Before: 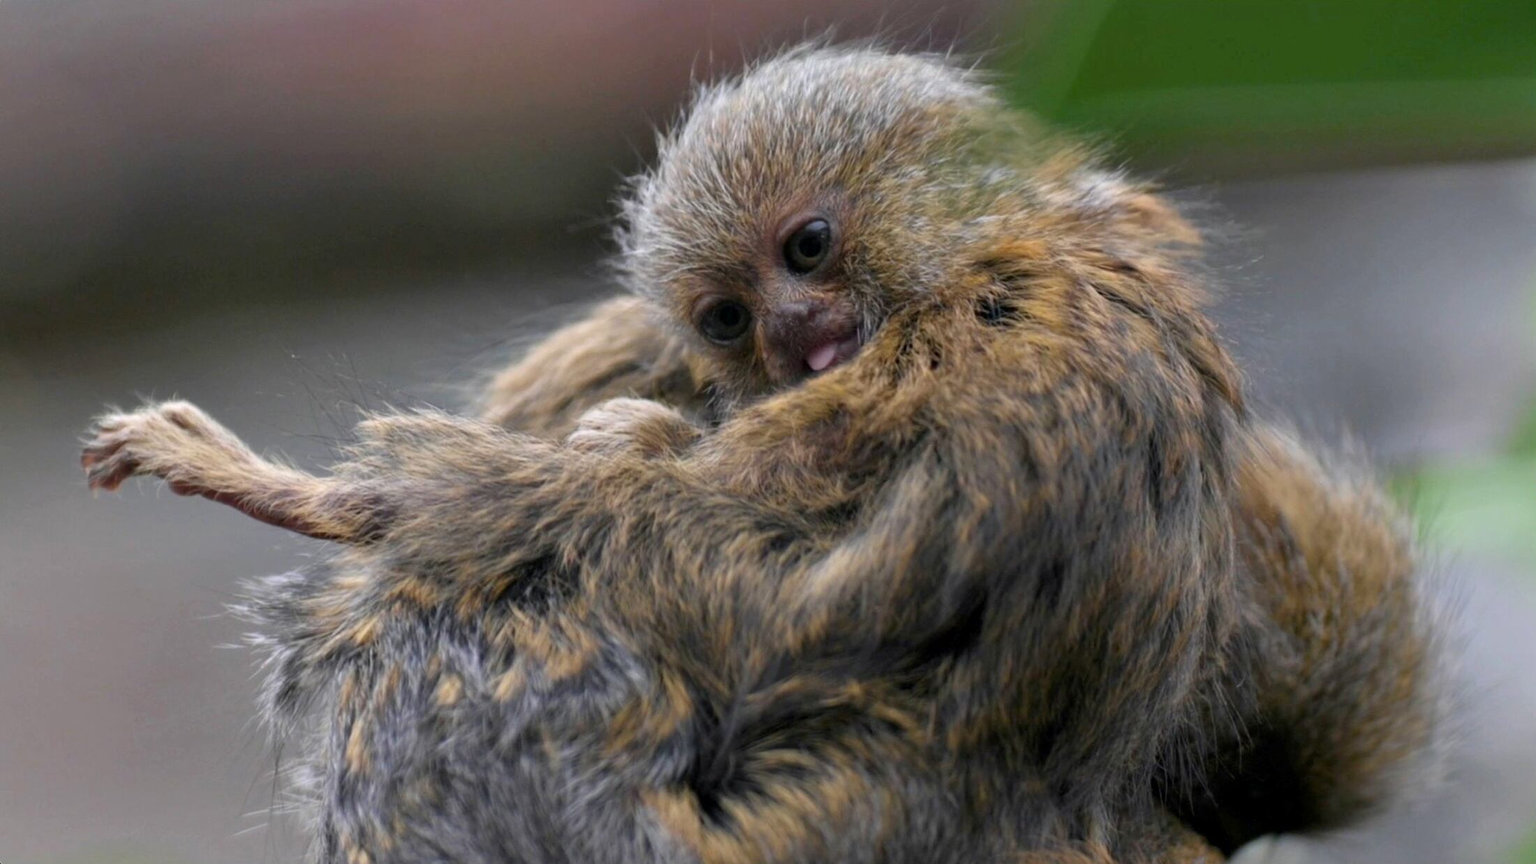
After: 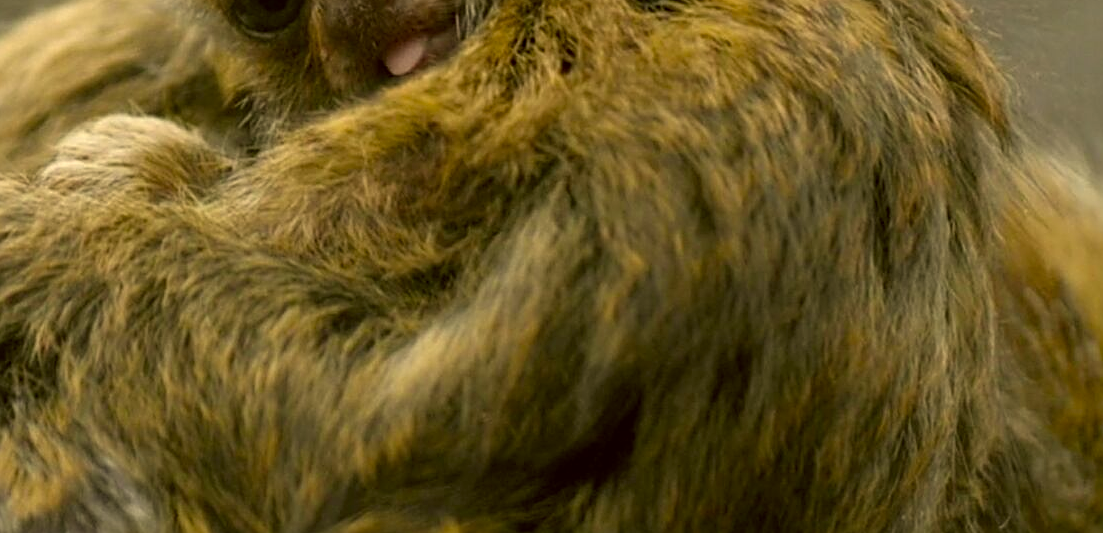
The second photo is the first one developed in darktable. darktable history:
crop: left 35.112%, top 36.809%, right 14.721%, bottom 20.089%
sharpen: on, module defaults
color correction: highlights a* 0.109, highlights b* 29.65, shadows a* -0.27, shadows b* 21.55
